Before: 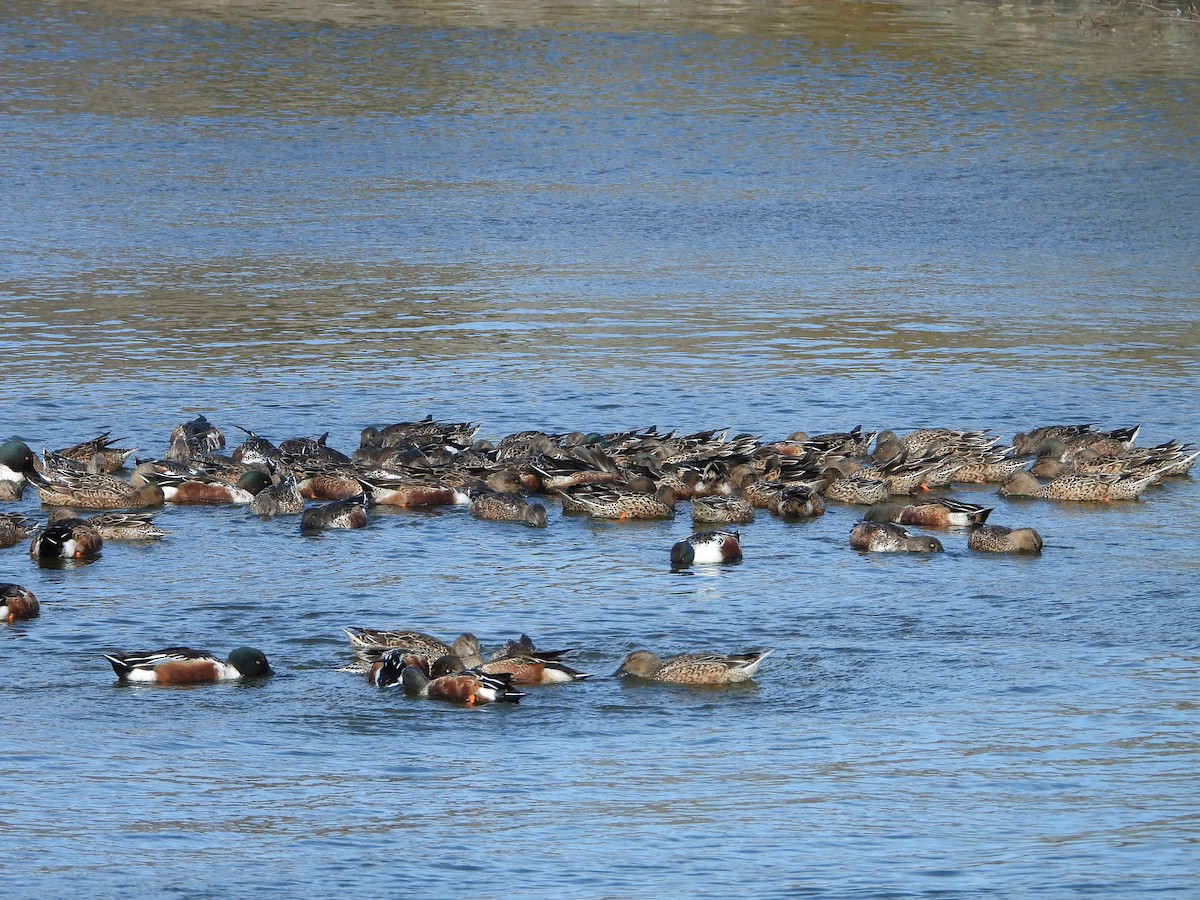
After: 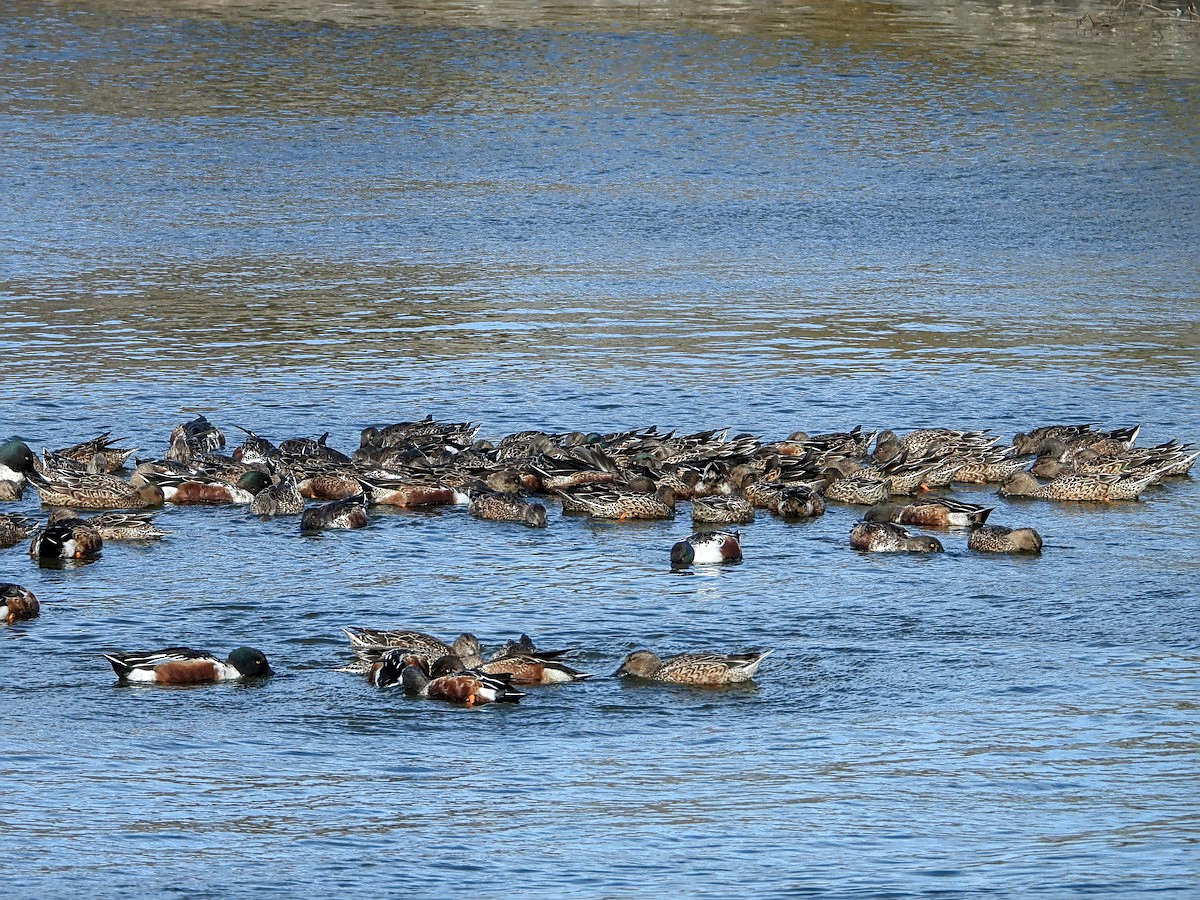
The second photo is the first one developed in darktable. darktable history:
sharpen: on, module defaults
local contrast: highlights 61%, detail 143%, midtone range 0.428
